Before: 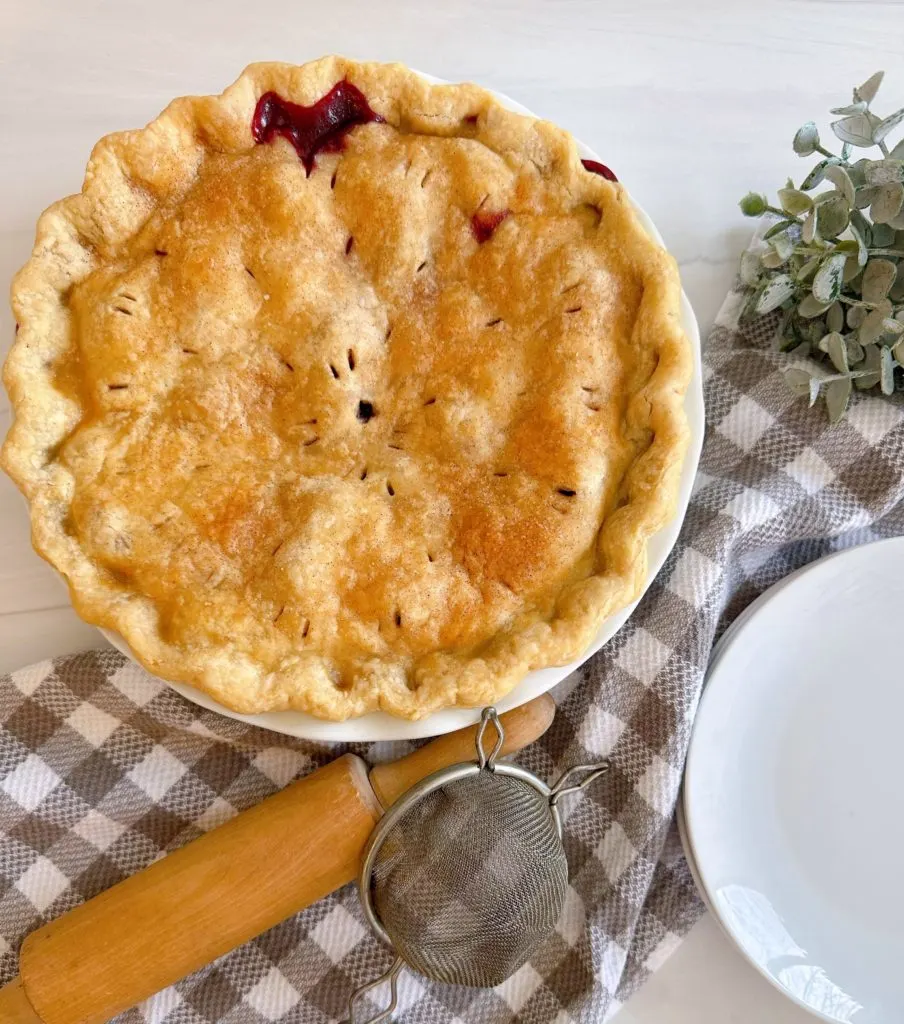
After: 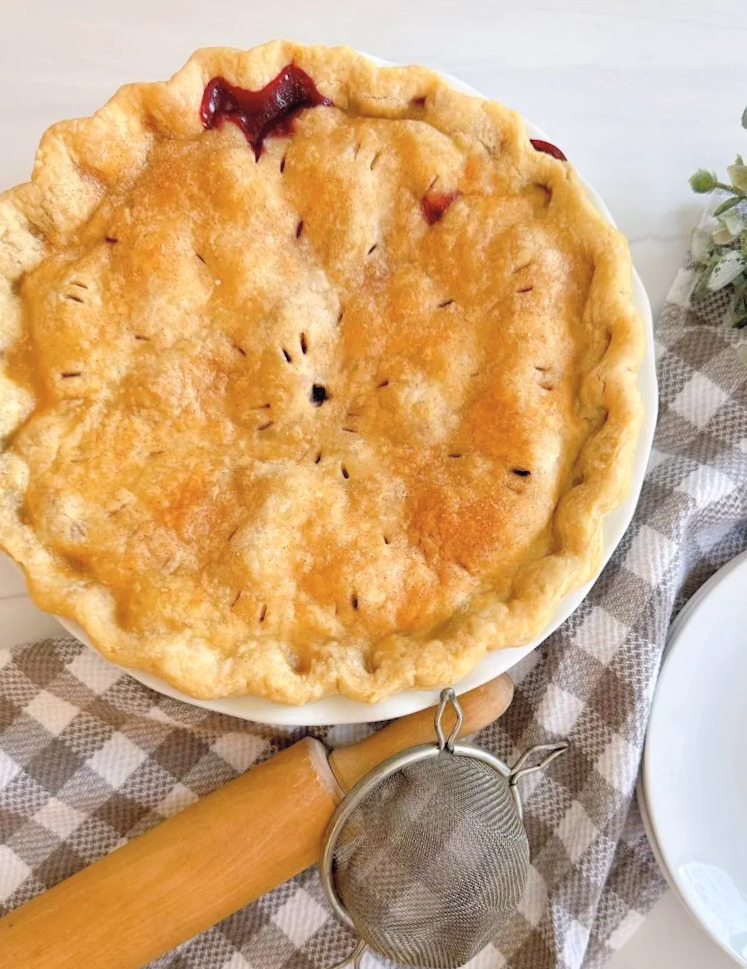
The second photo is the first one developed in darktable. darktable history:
crop and rotate: angle 1°, left 4.167%, top 0.853%, right 11.561%, bottom 2.651%
contrast brightness saturation: brightness 0.142
